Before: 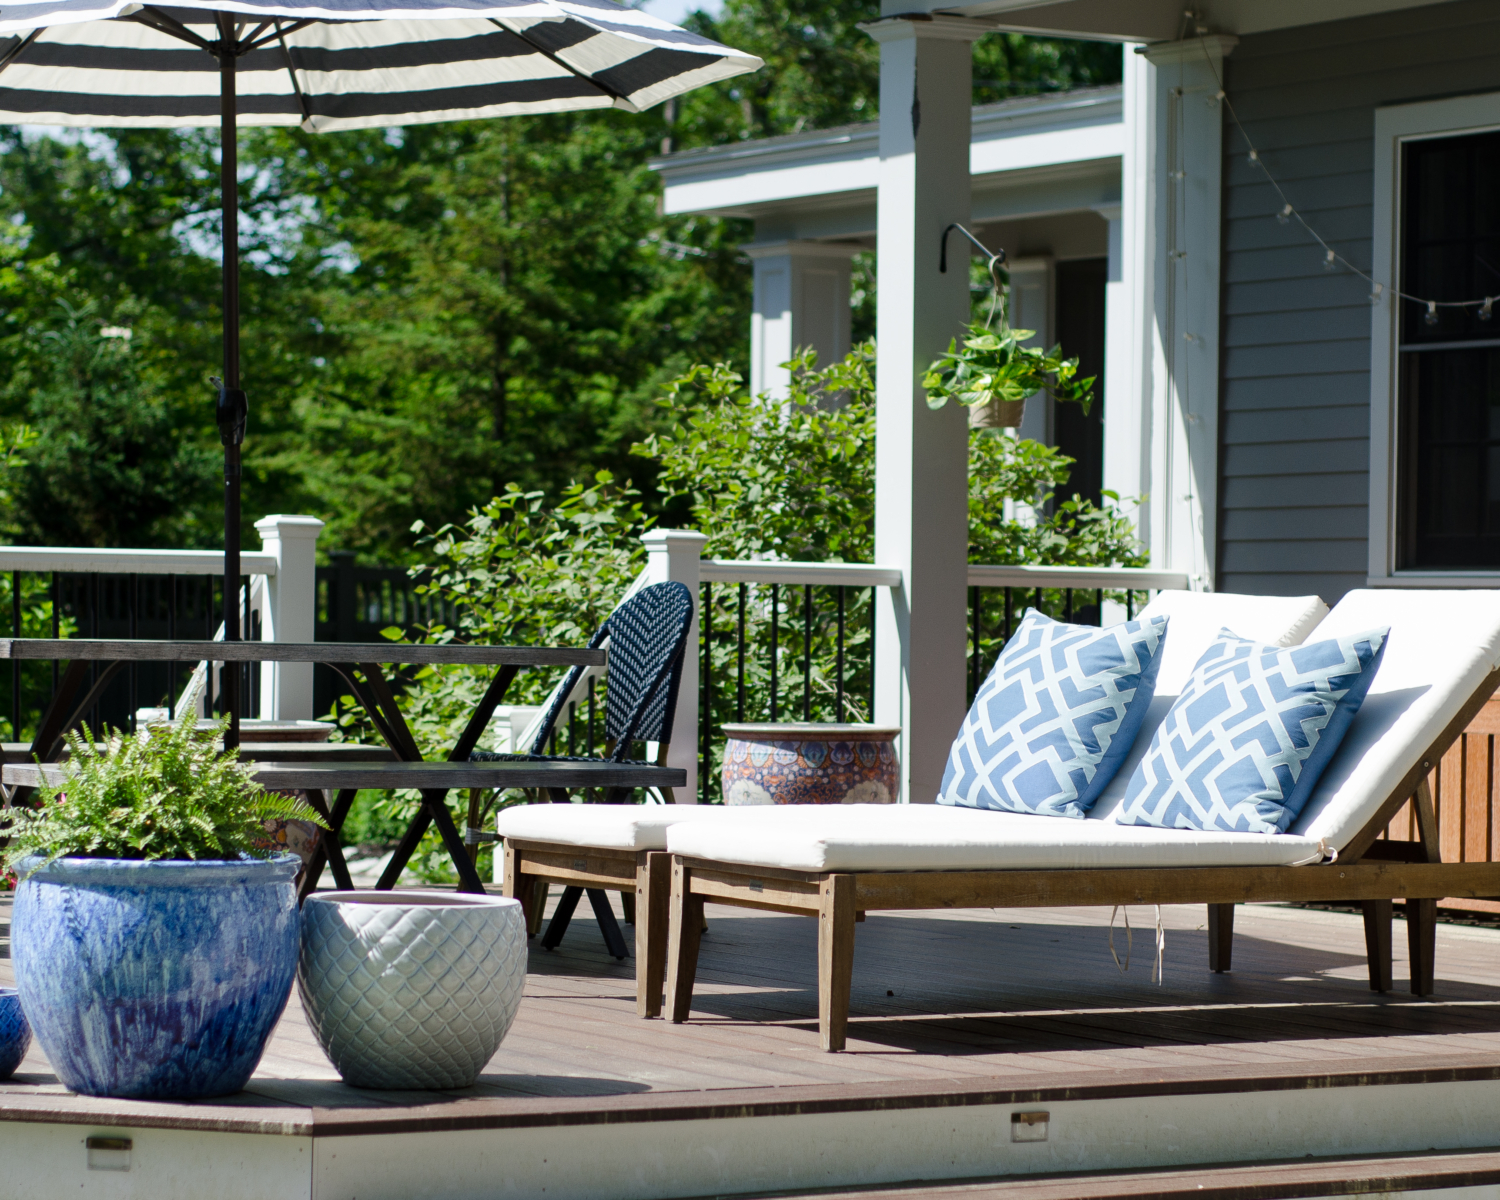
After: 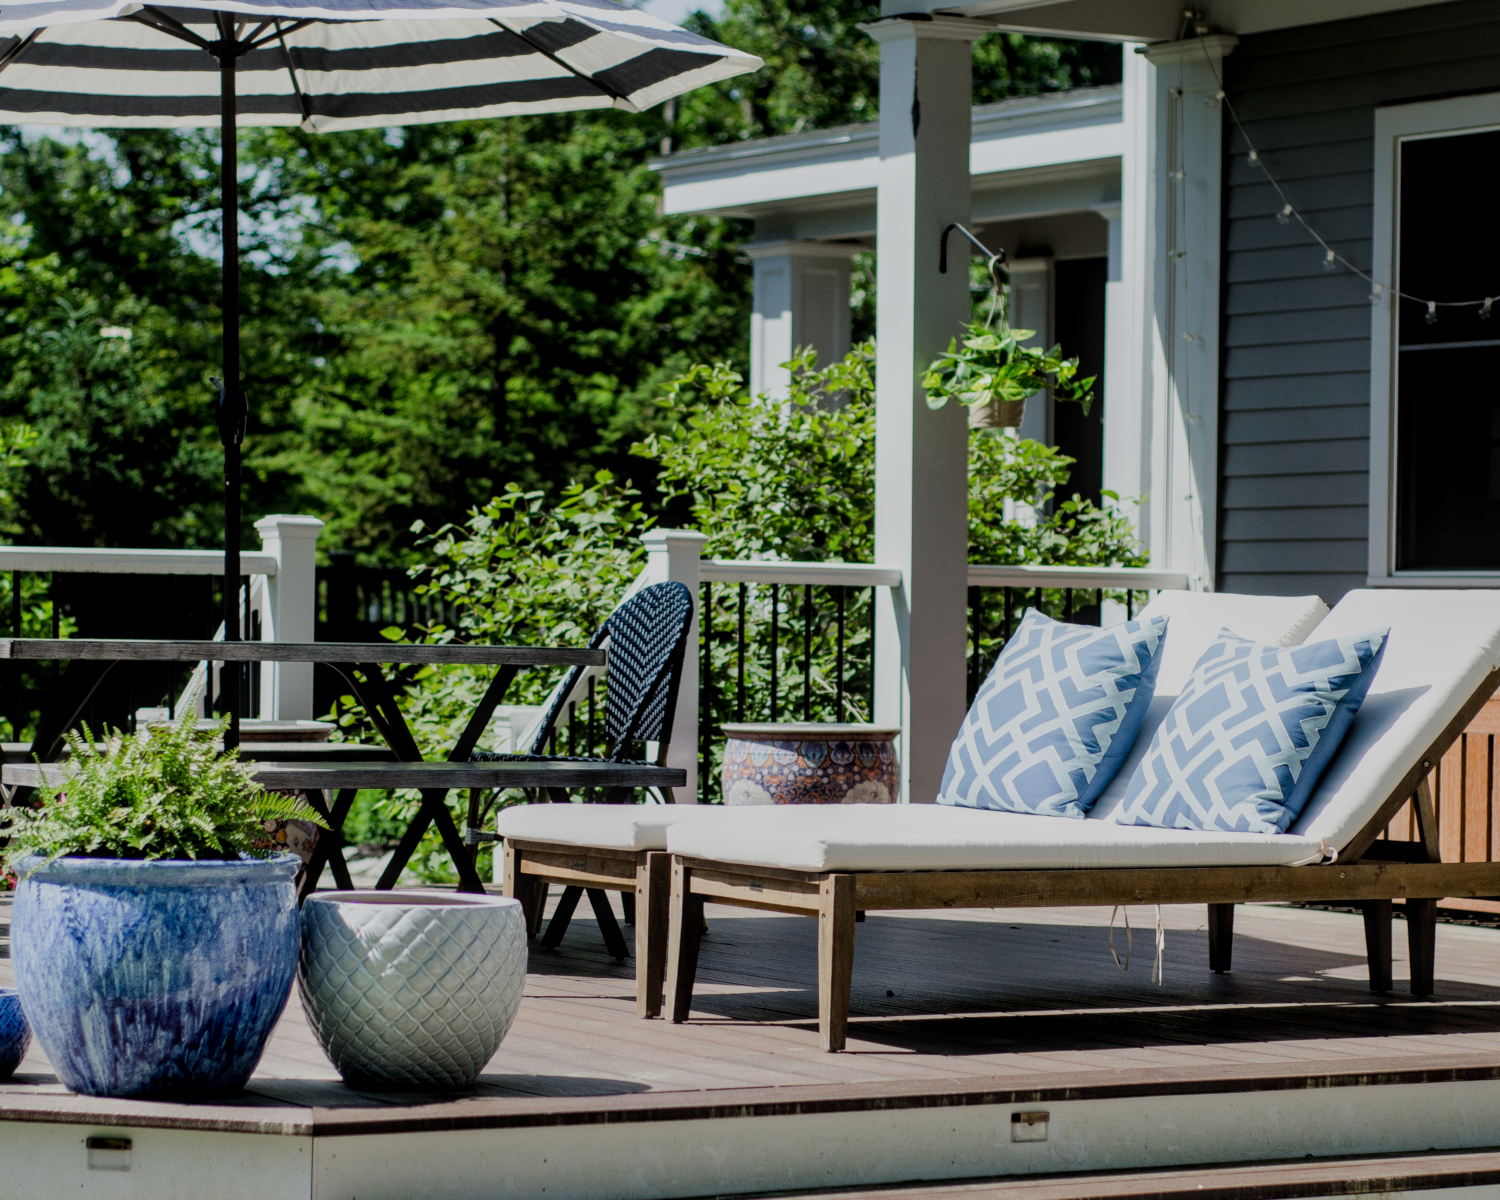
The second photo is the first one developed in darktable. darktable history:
local contrast: on, module defaults
filmic rgb: black relative exposure -6.98 EV, white relative exposure 5.63 EV, hardness 2.86
